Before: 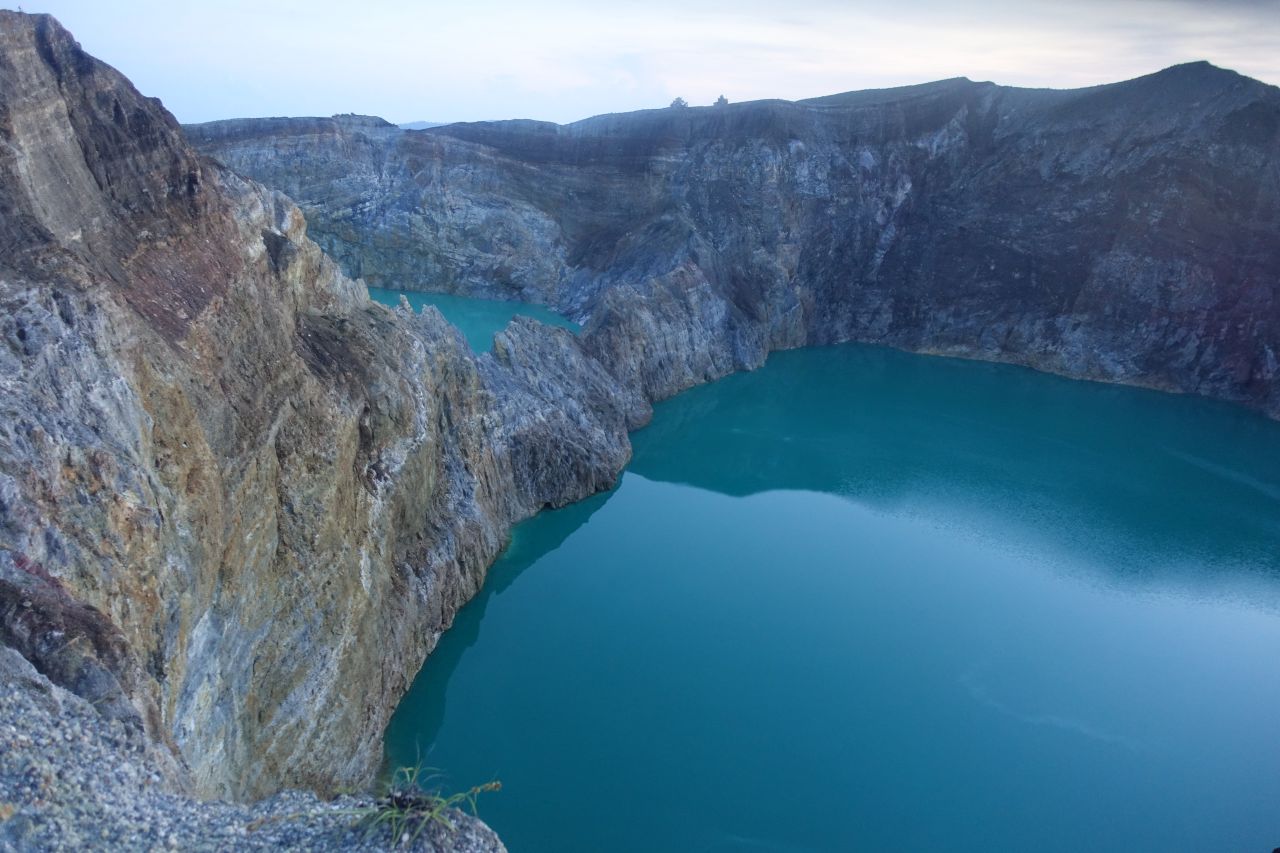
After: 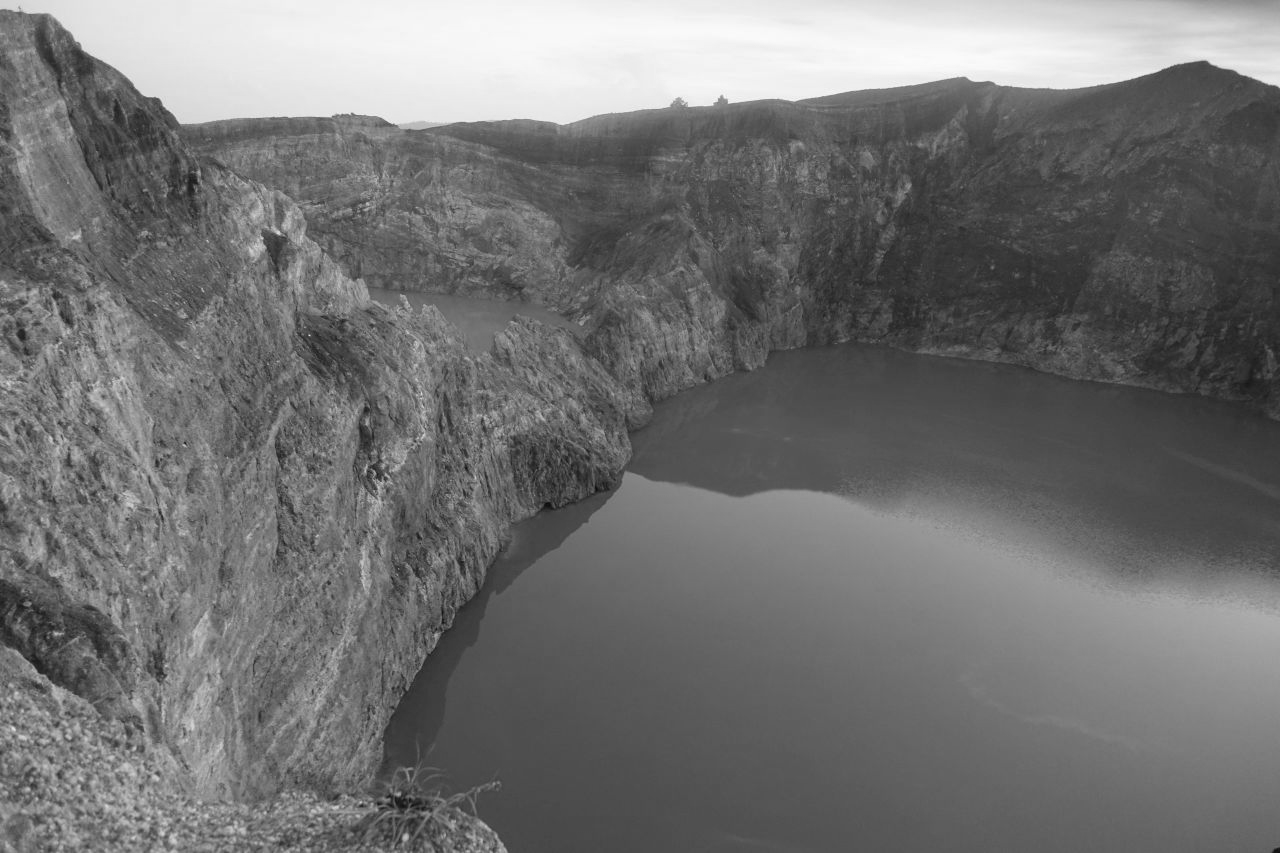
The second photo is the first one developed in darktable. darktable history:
monochrome: a 2.21, b -1.33, size 2.2
sharpen: radius 5.325, amount 0.312, threshold 26.433
